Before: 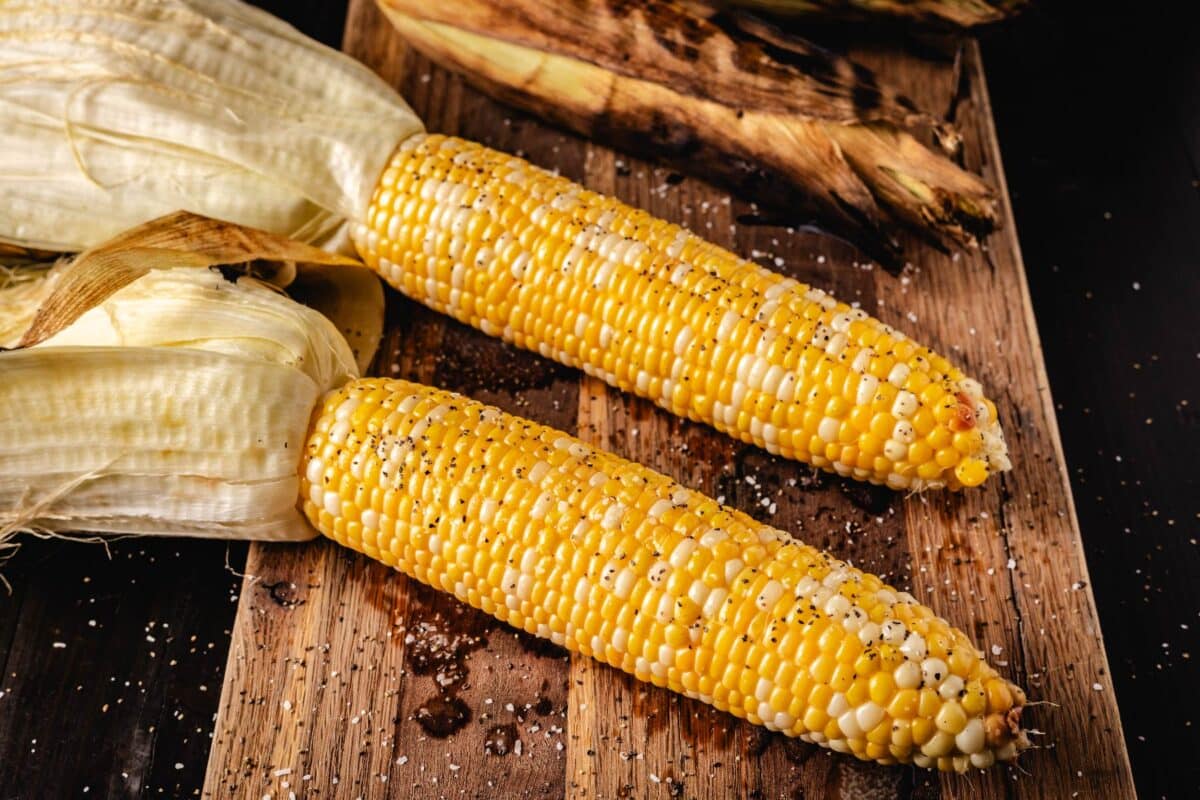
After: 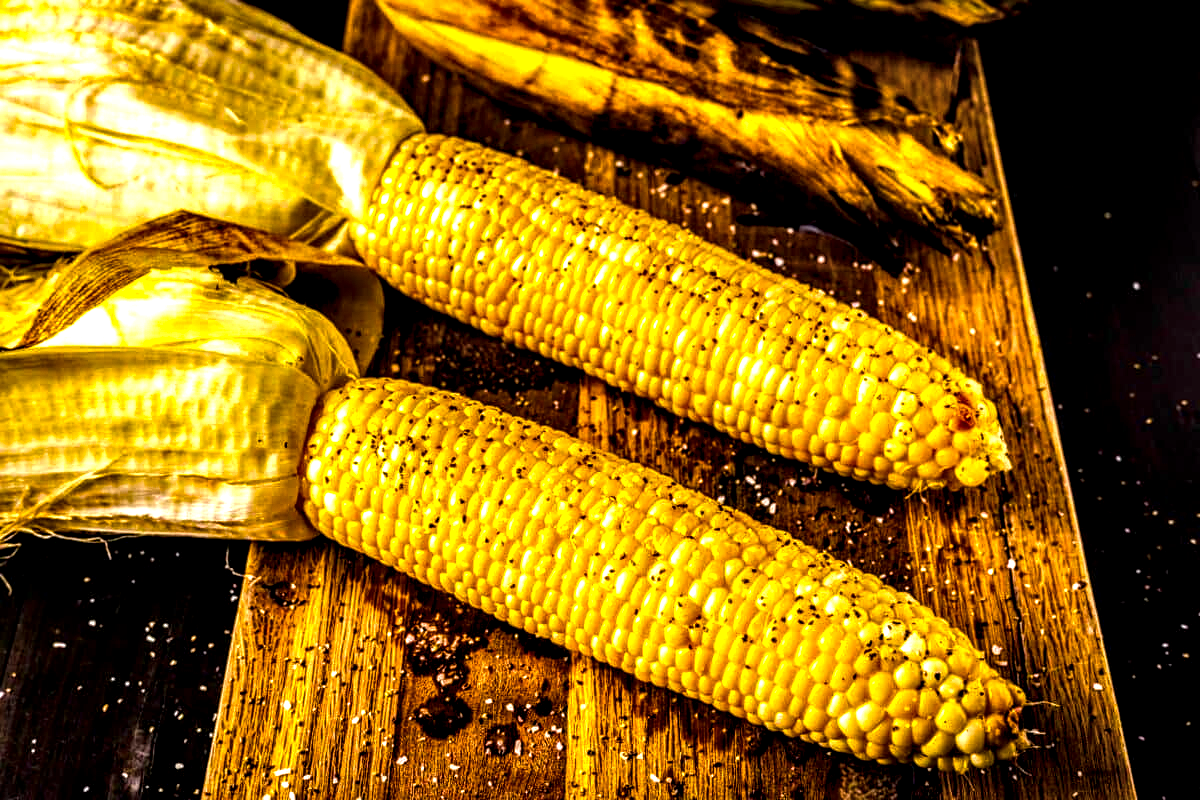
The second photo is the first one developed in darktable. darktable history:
white balance: emerald 1
sharpen: amount 0.2
color balance rgb: linear chroma grading › shadows -40%, linear chroma grading › highlights 40%, linear chroma grading › global chroma 45%, linear chroma grading › mid-tones -30%, perceptual saturation grading › global saturation 55%, perceptual saturation grading › highlights -50%, perceptual saturation grading › mid-tones 40%, perceptual saturation grading › shadows 30%, perceptual brilliance grading › global brilliance 20%, perceptual brilliance grading › shadows -40%, global vibrance 35%
local contrast: highlights 20%, detail 197%
